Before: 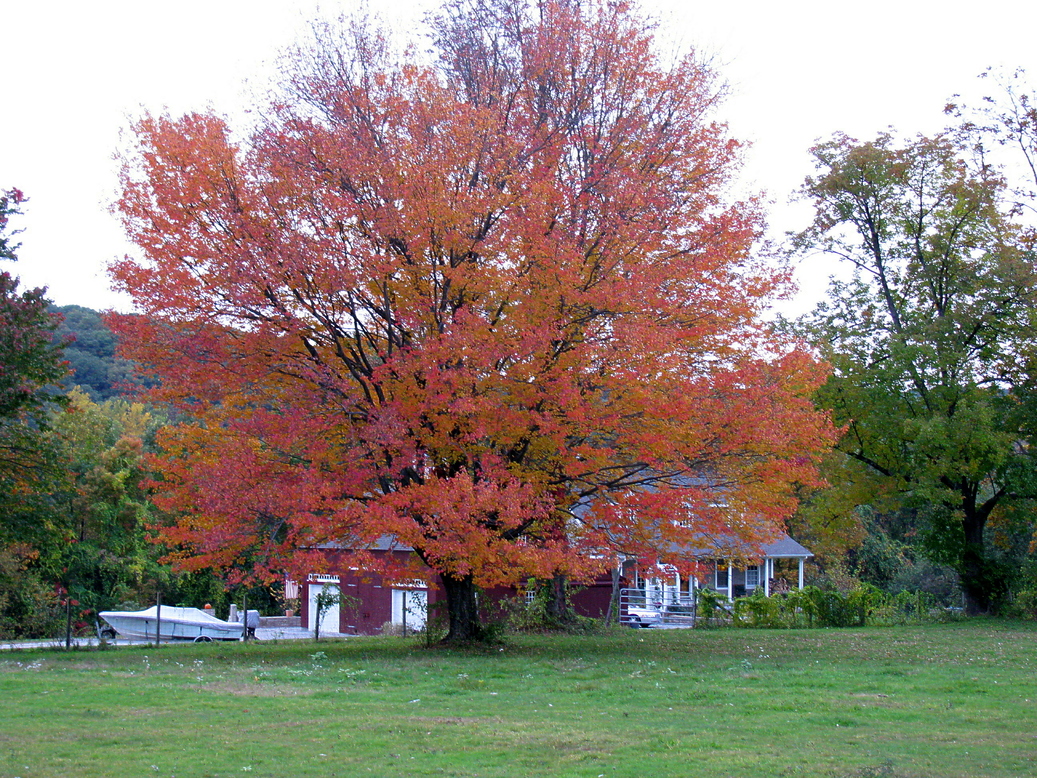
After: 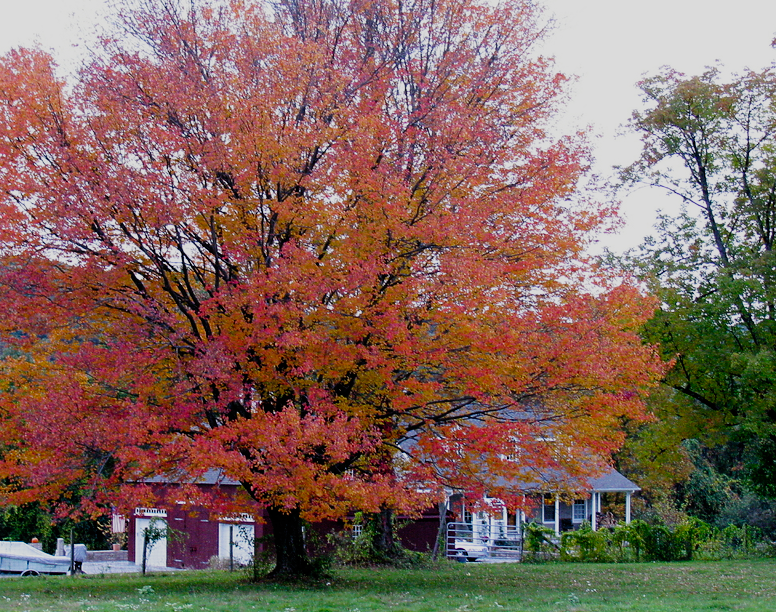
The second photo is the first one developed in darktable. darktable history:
crop: left 16.753%, top 8.609%, right 8.373%, bottom 12.604%
filmic rgb: black relative exposure -7.65 EV, white relative exposure 4.56 EV, hardness 3.61, contrast 1.106, add noise in highlights 0, preserve chrominance no, color science v3 (2019), use custom middle-gray values true, contrast in highlights soft
